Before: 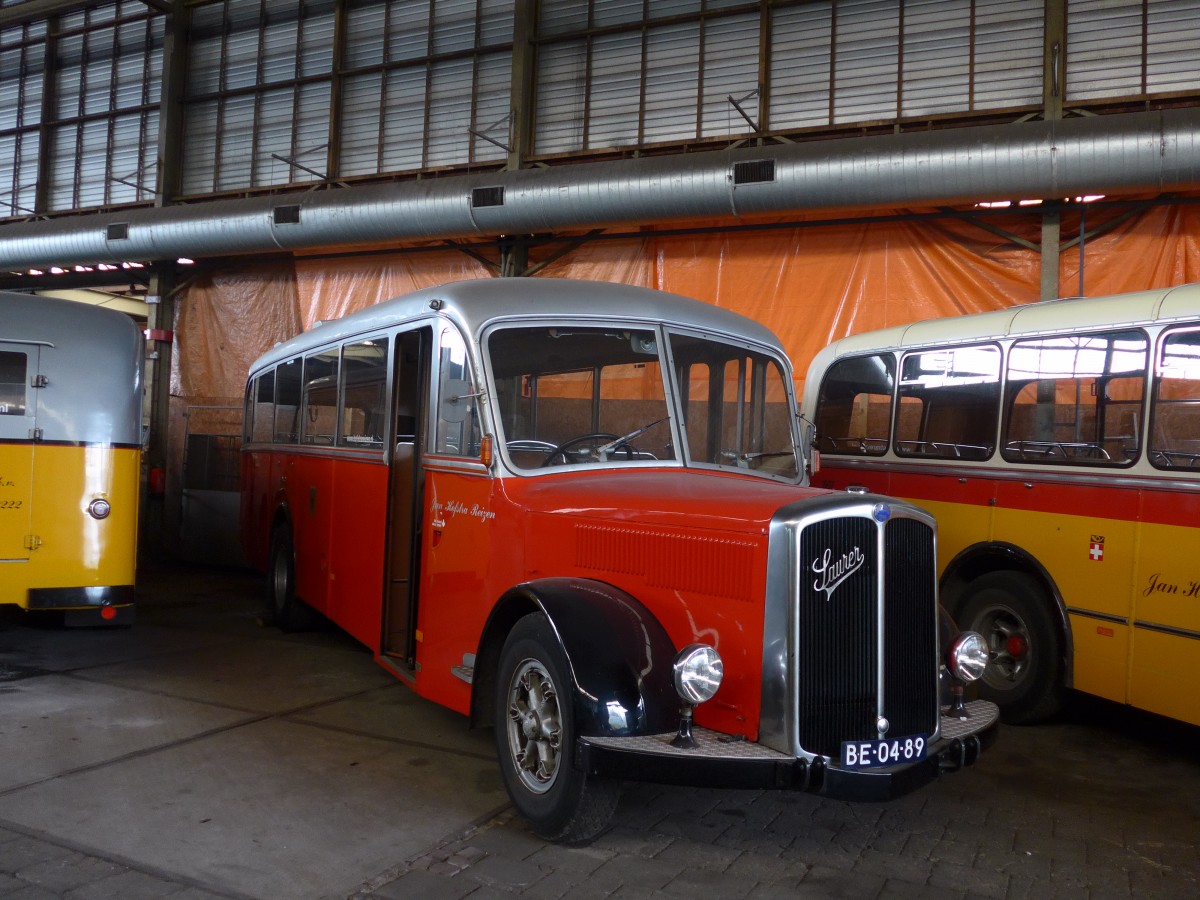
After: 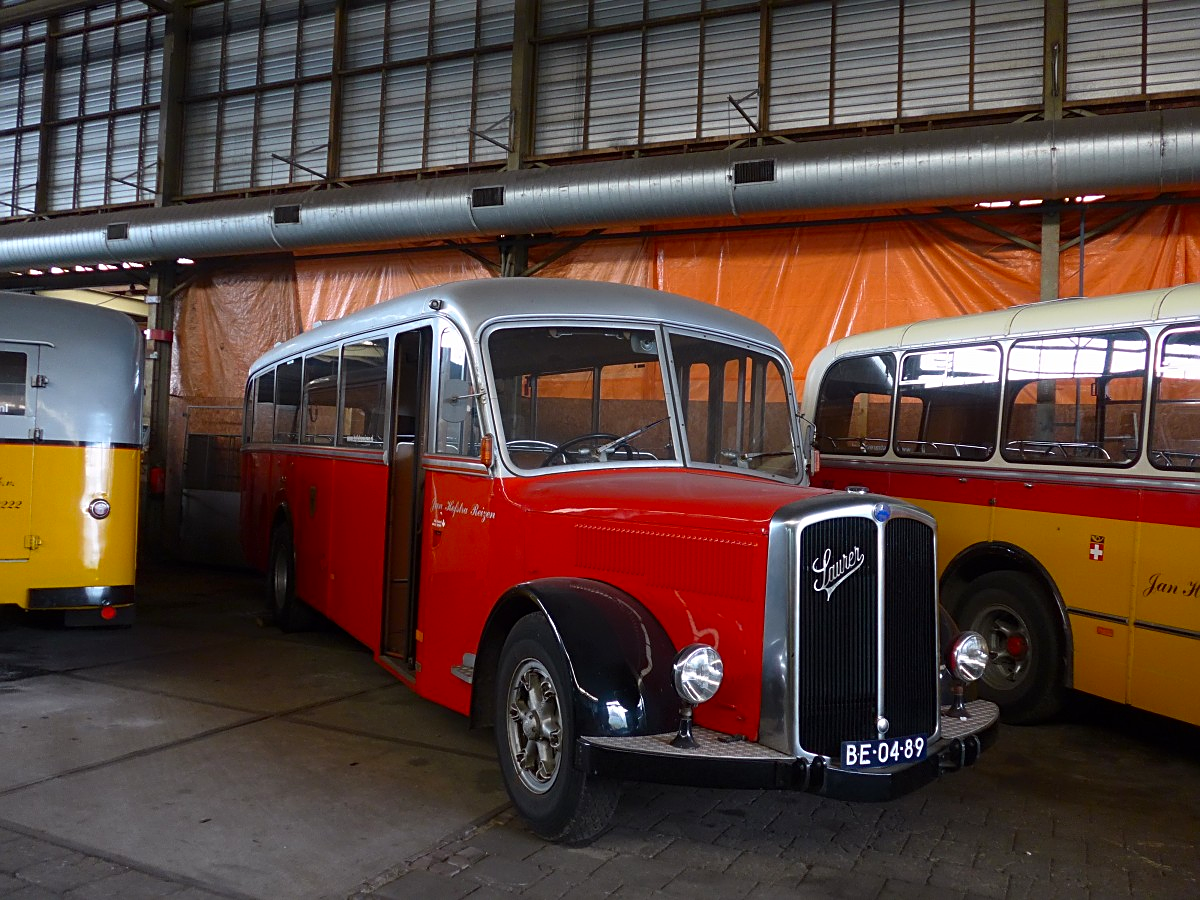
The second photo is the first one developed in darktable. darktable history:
contrast brightness saturation: contrast 0.04, saturation 0.16
sharpen: on, module defaults
